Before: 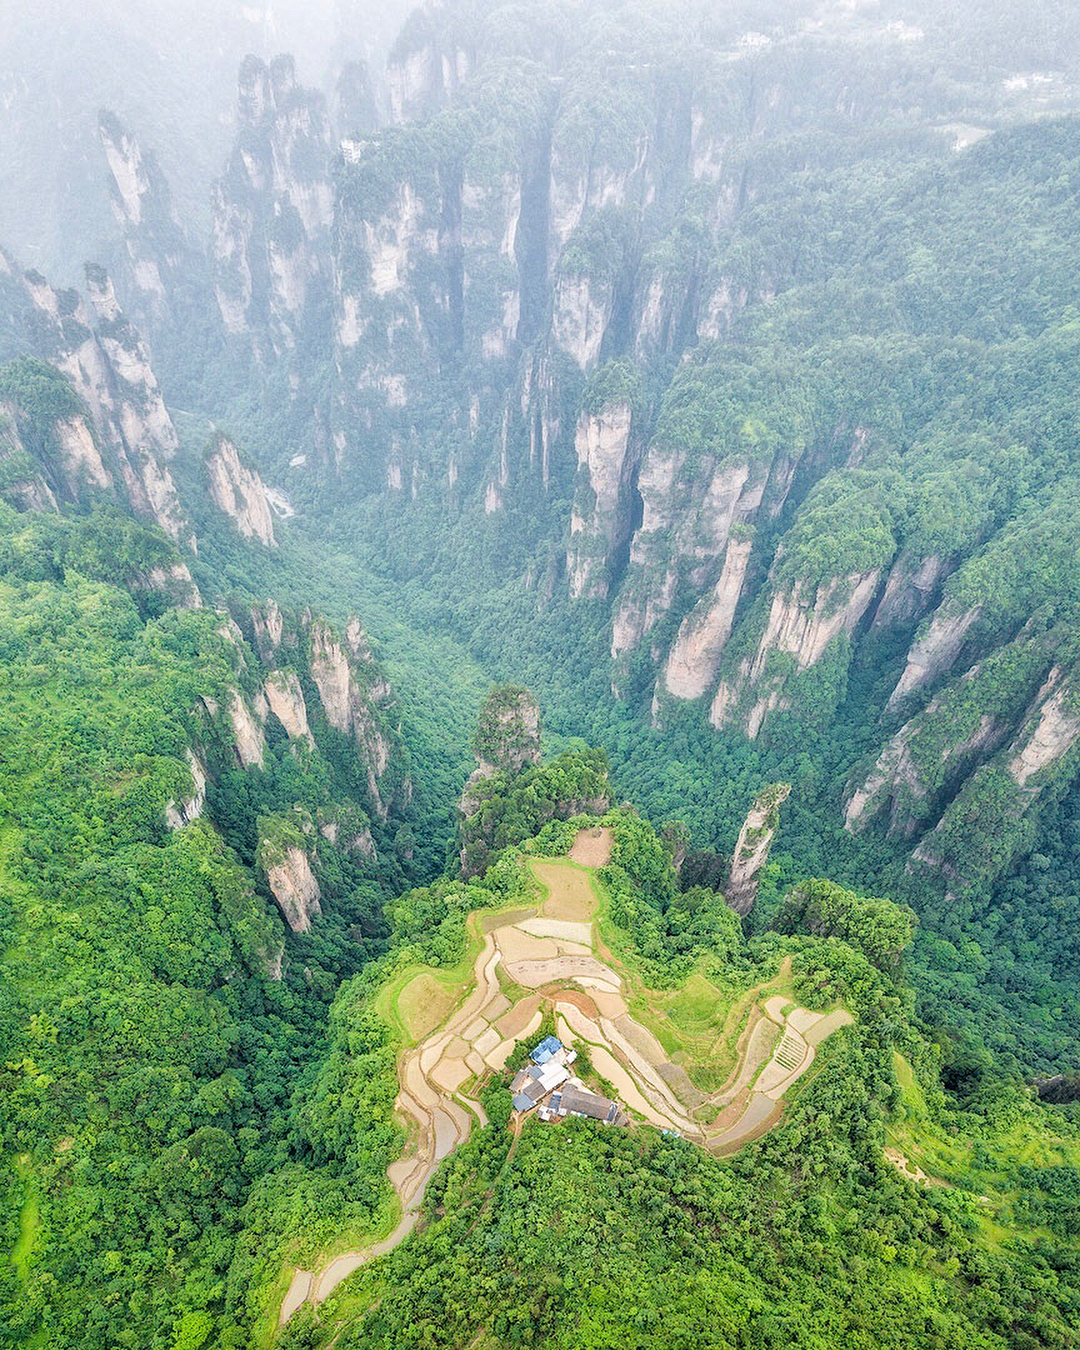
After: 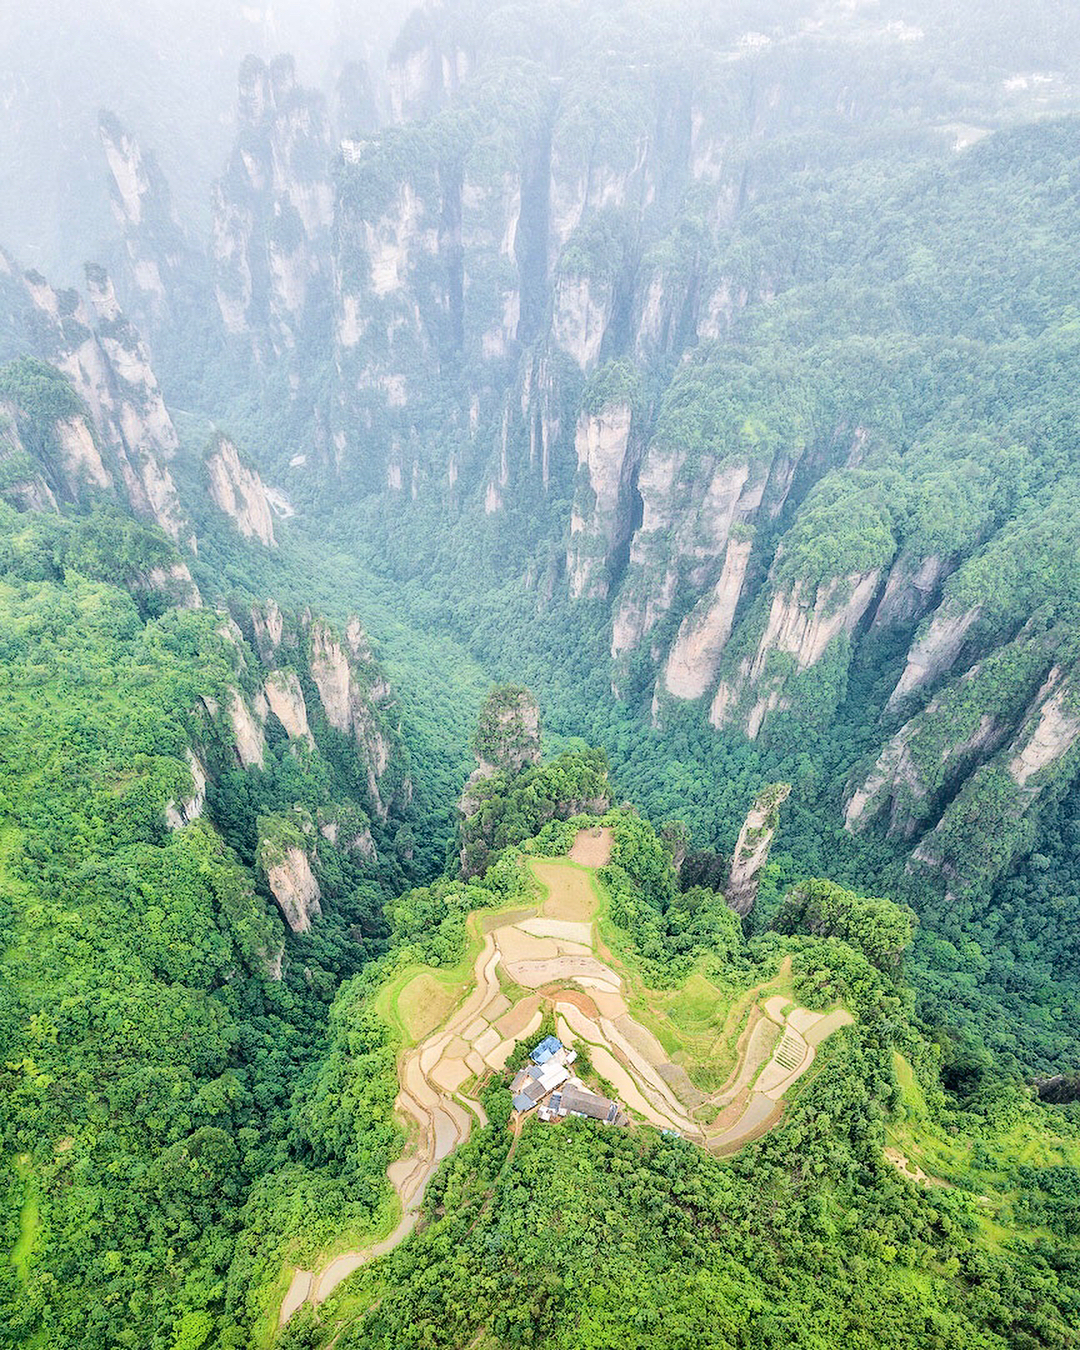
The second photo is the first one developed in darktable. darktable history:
tone curve: curves: ch0 [(0, 0) (0.003, 0.018) (0.011, 0.019) (0.025, 0.024) (0.044, 0.037) (0.069, 0.053) (0.1, 0.075) (0.136, 0.105) (0.177, 0.136) (0.224, 0.179) (0.277, 0.244) (0.335, 0.319) (0.399, 0.4) (0.468, 0.495) (0.543, 0.58) (0.623, 0.671) (0.709, 0.757) (0.801, 0.838) (0.898, 0.913) (1, 1)], color space Lab, independent channels, preserve colors none
